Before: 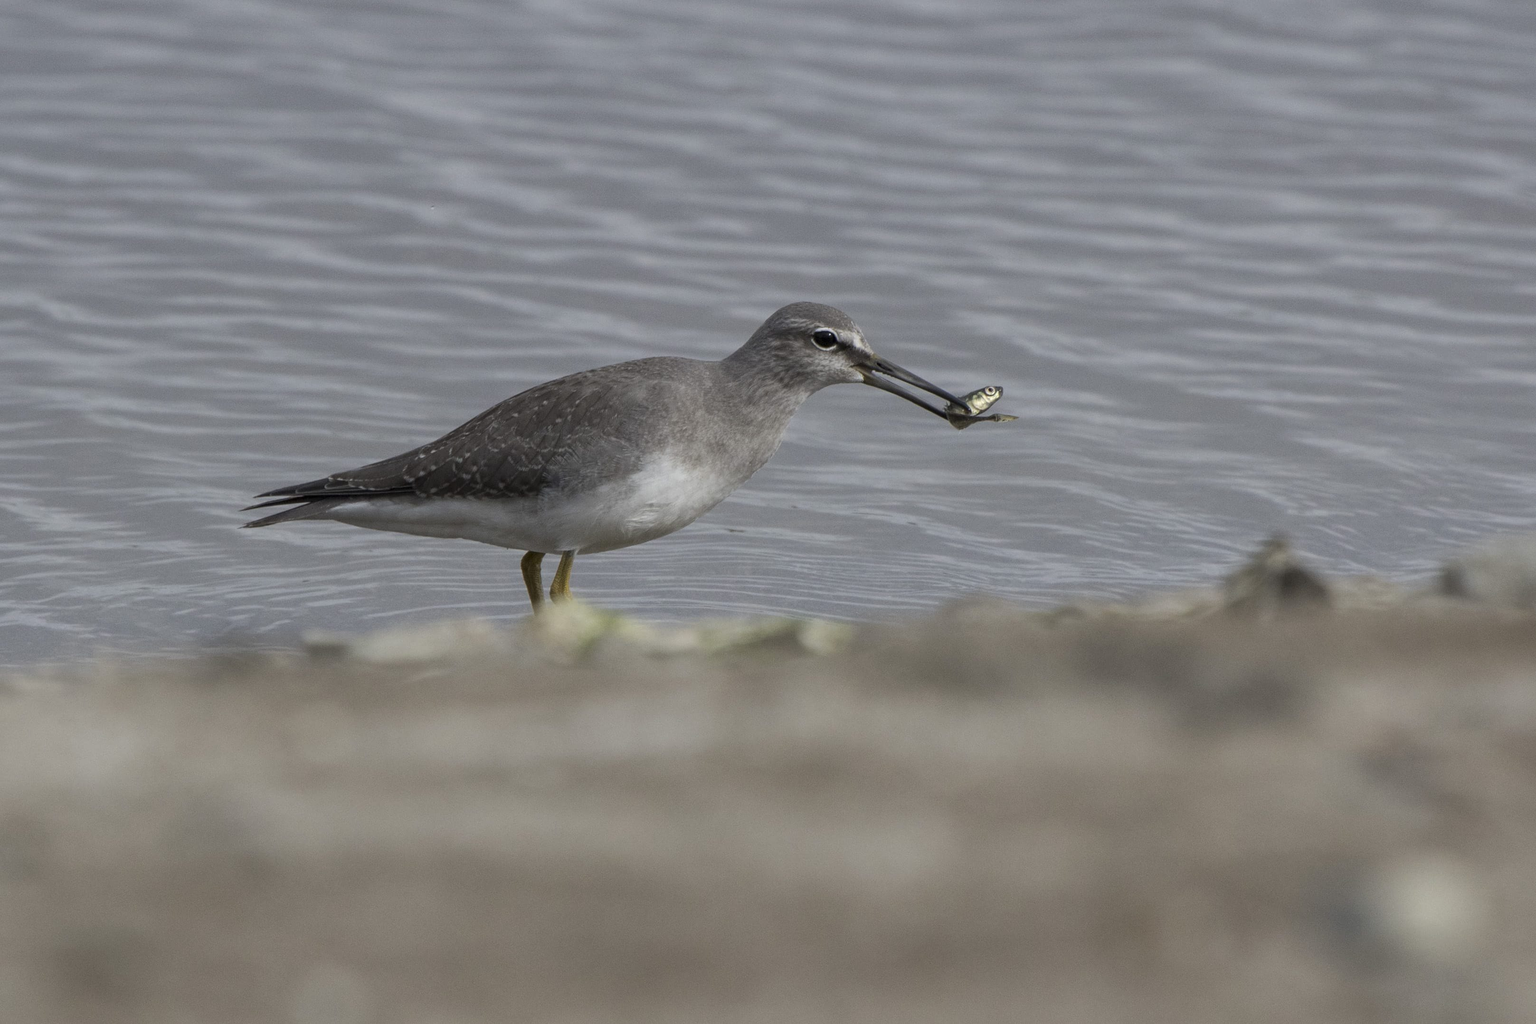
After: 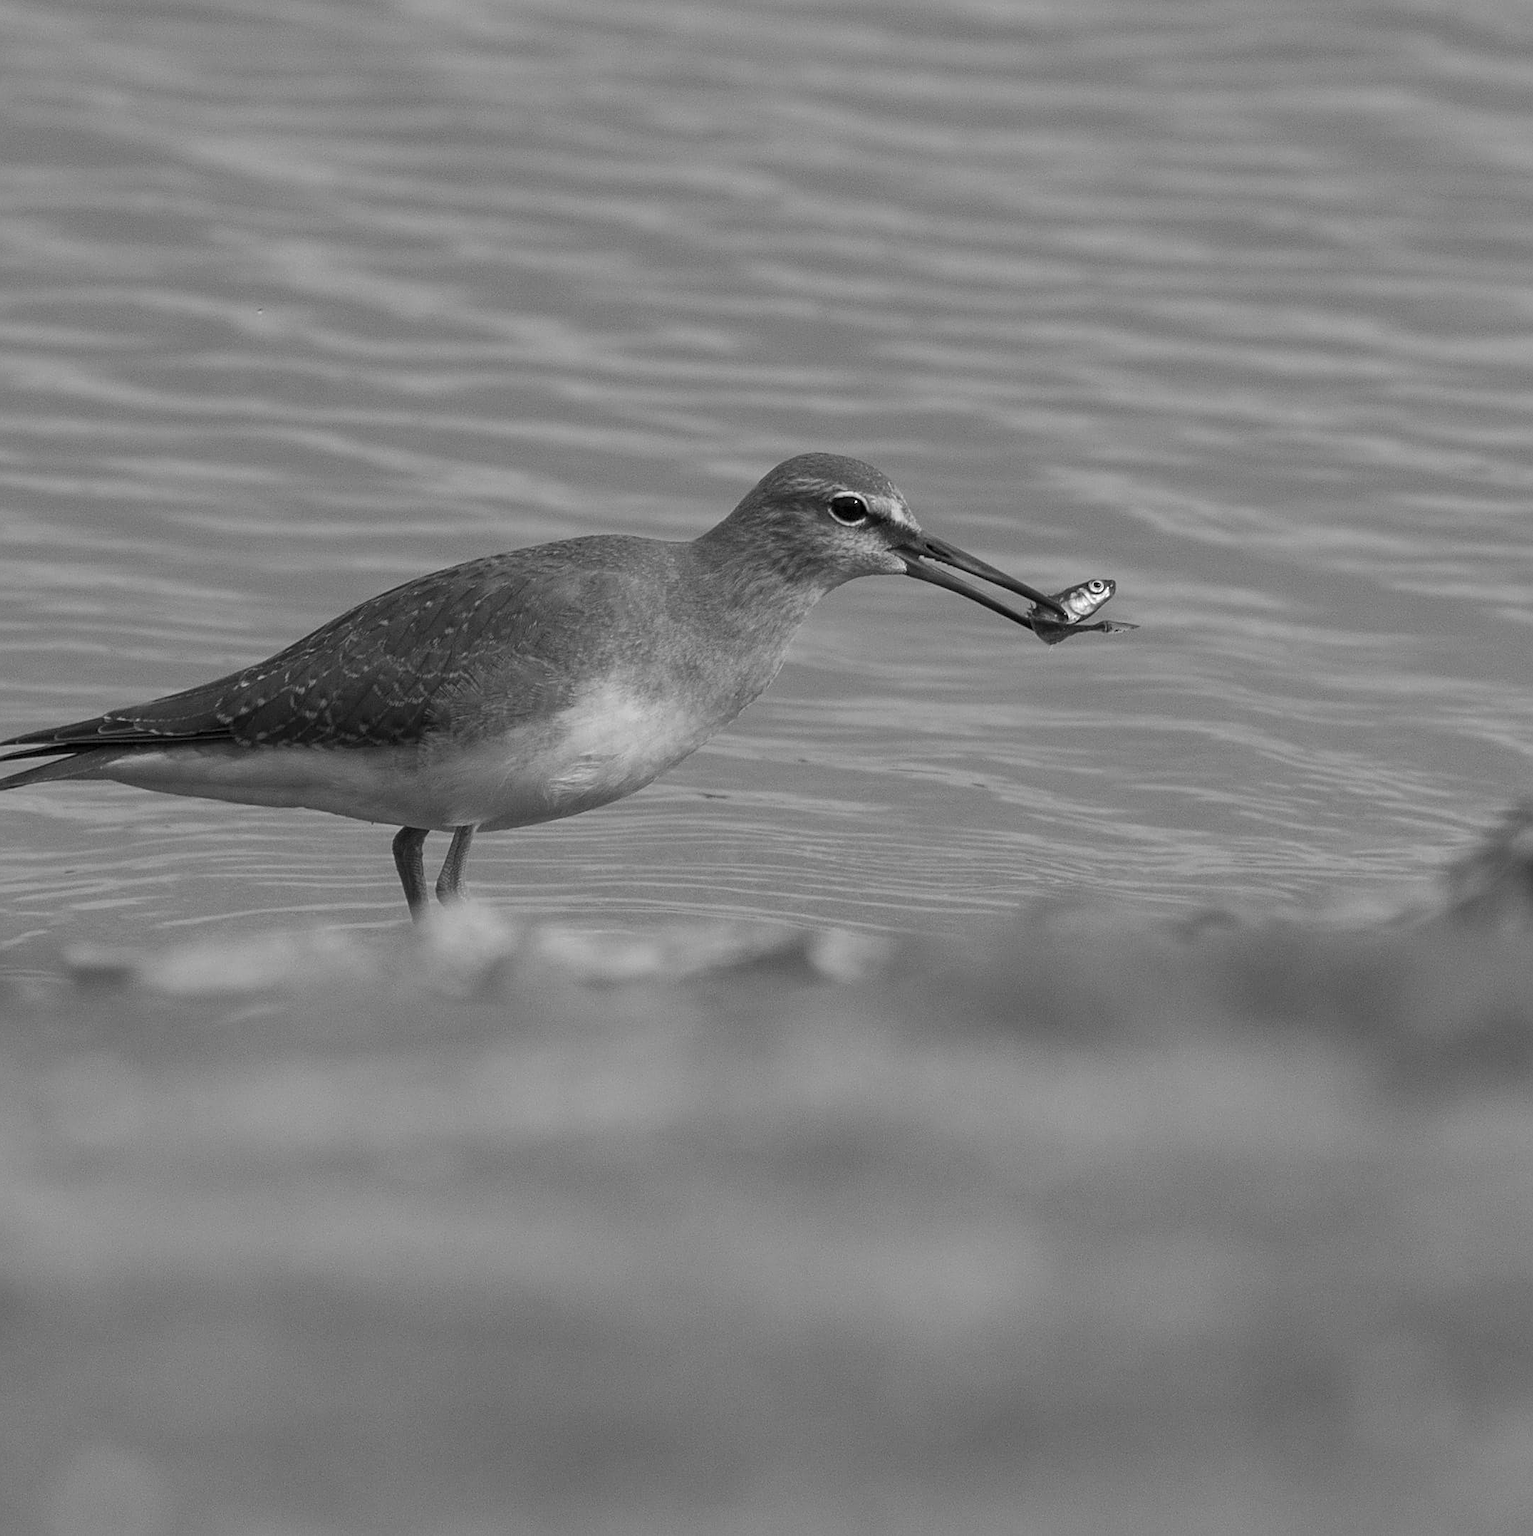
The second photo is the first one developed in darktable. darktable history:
sharpen: on, module defaults
crop: left 16.899%, right 16.556%
monochrome: on, module defaults
white balance: red 0.974, blue 1.044
